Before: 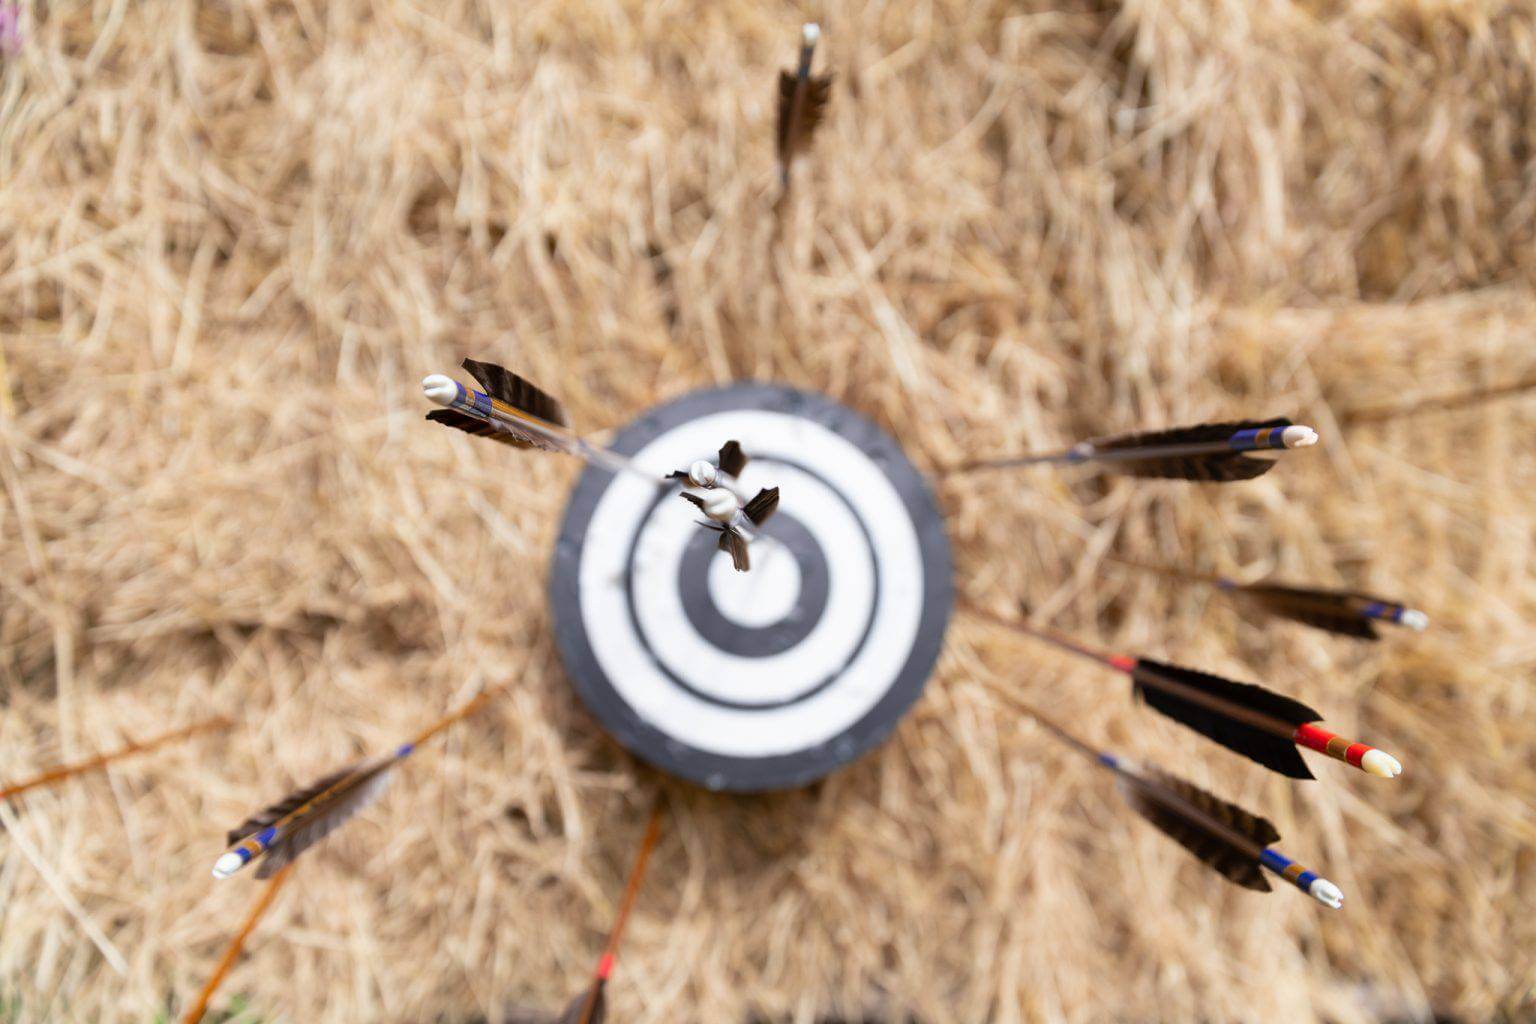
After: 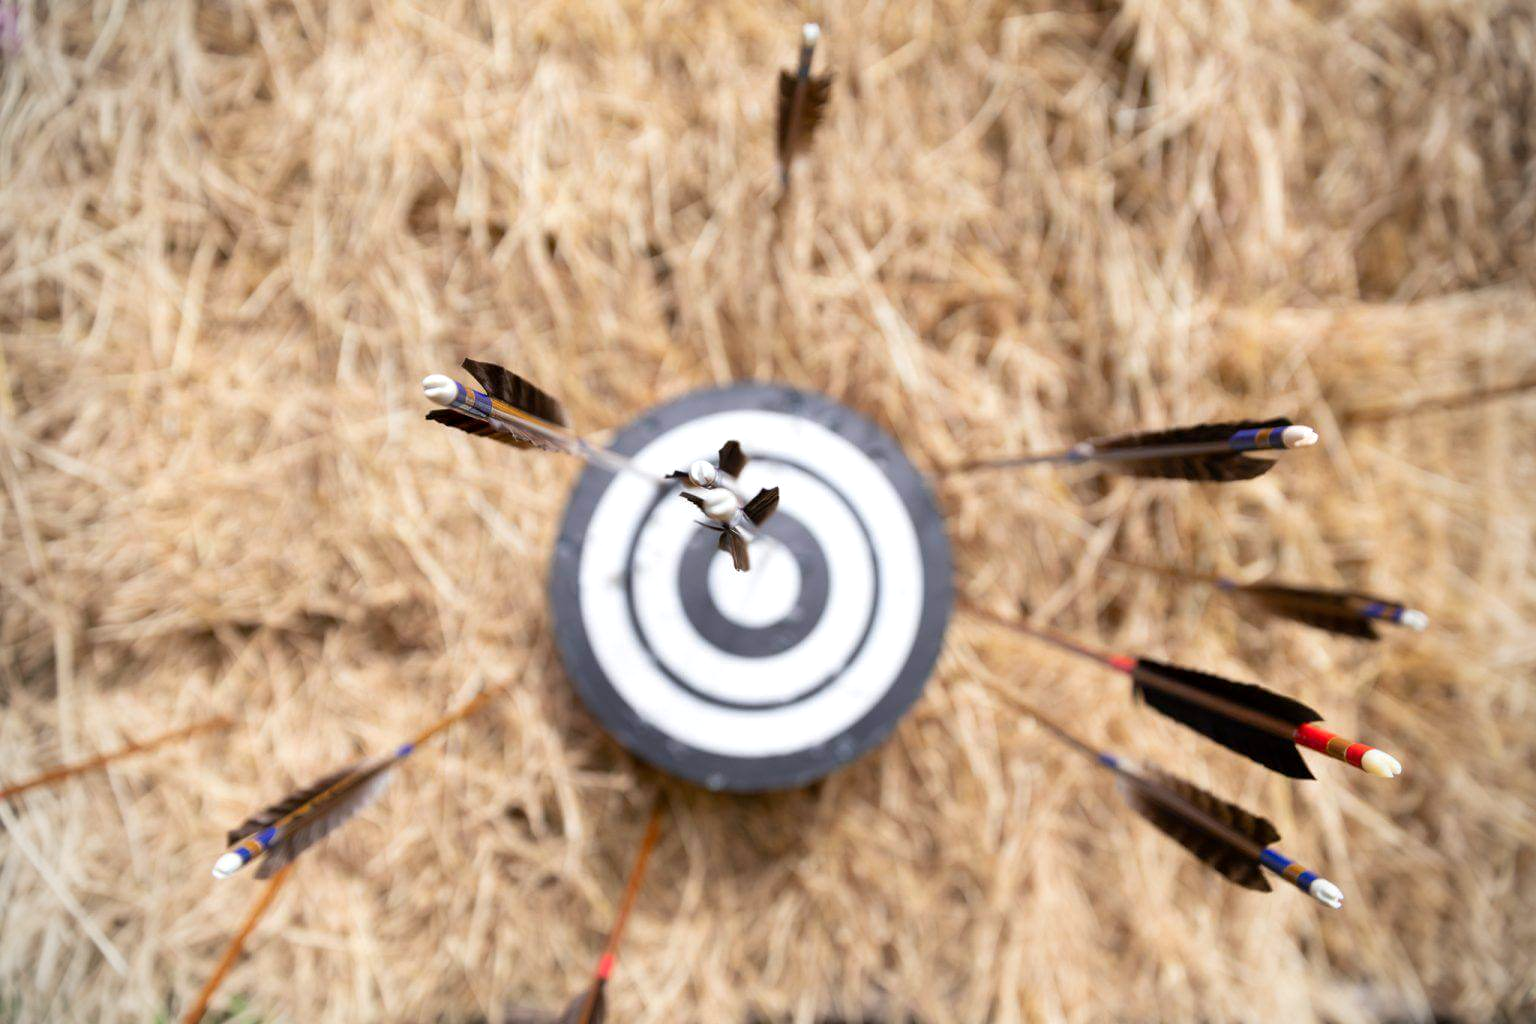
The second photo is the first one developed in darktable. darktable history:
exposure: black level correction 0.001, exposure 0.14 EV, compensate highlight preservation false
vignetting: fall-off radius 60.92%
